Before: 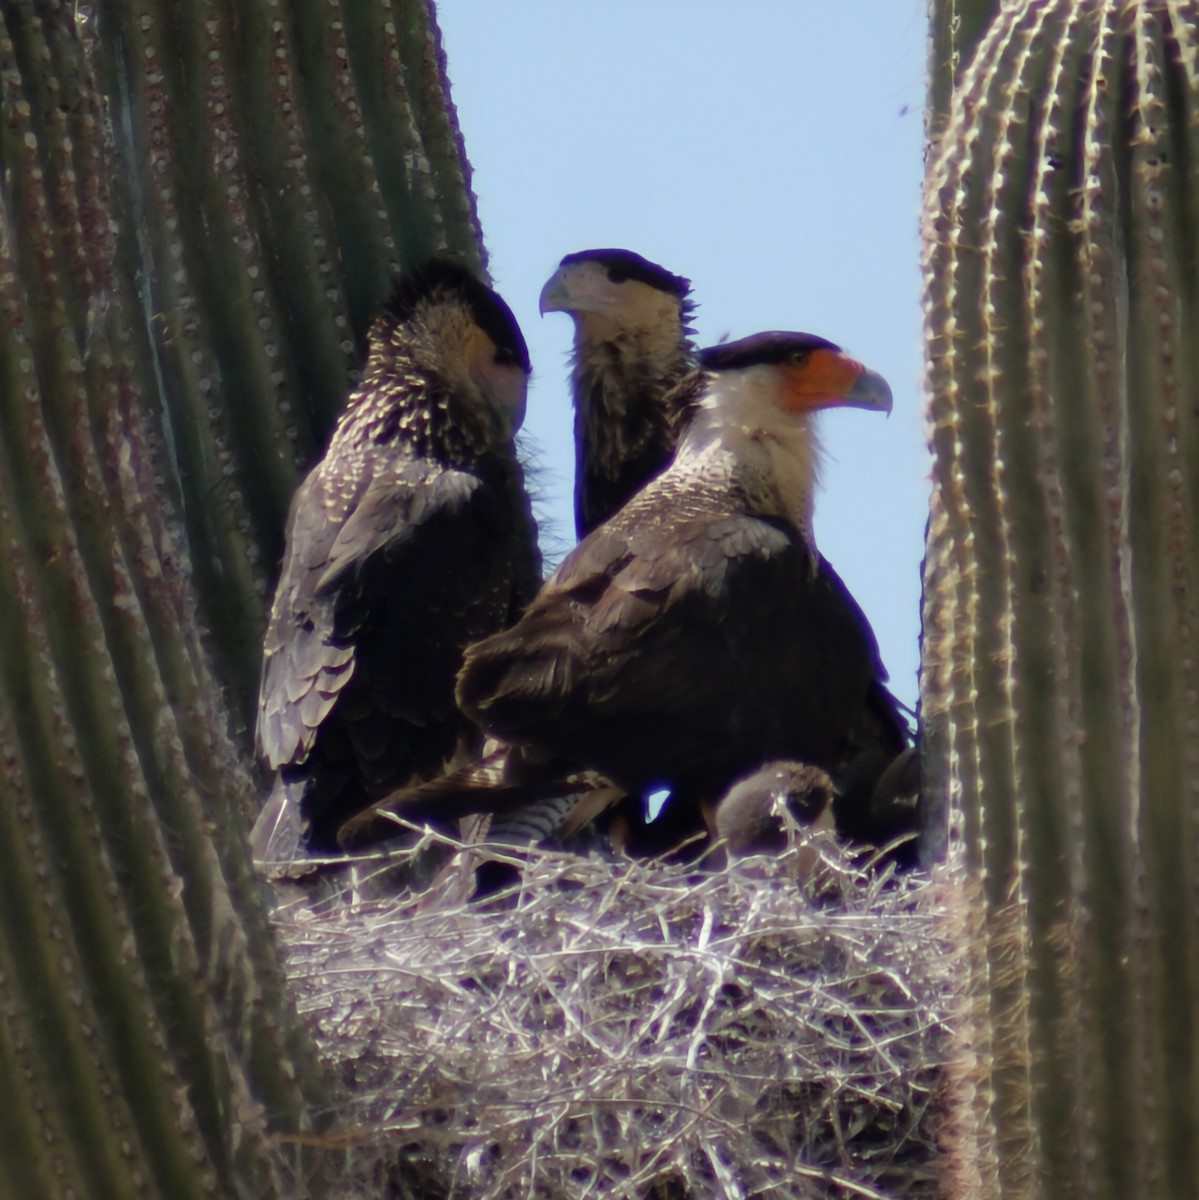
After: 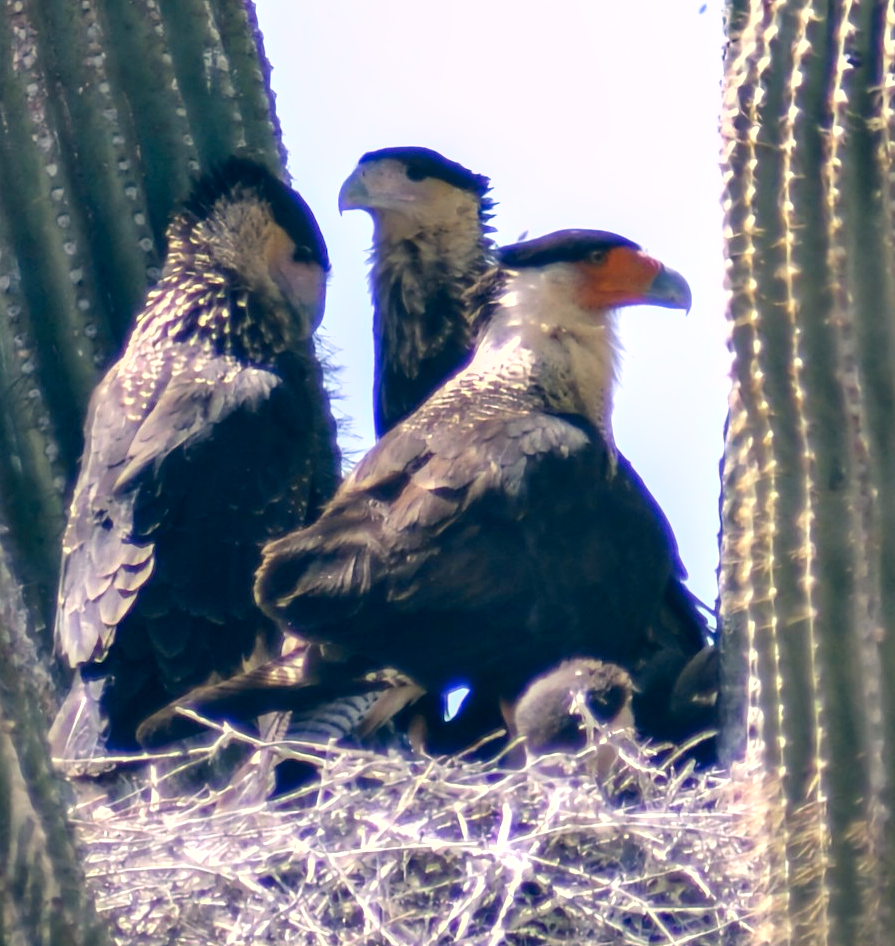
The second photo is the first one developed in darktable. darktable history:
exposure: black level correction 0, exposure 1.022 EV, compensate highlight preservation false
color correction: highlights a* 10.29, highlights b* 14, shadows a* -9.59, shadows b* -15.04
crop: left 16.787%, top 8.574%, right 8.561%, bottom 12.576%
color calibration: gray › normalize channels true, x 0.37, y 0.382, temperature 4317.5 K, gamut compression 0.026
local contrast: on, module defaults
shadows and highlights: soften with gaussian
